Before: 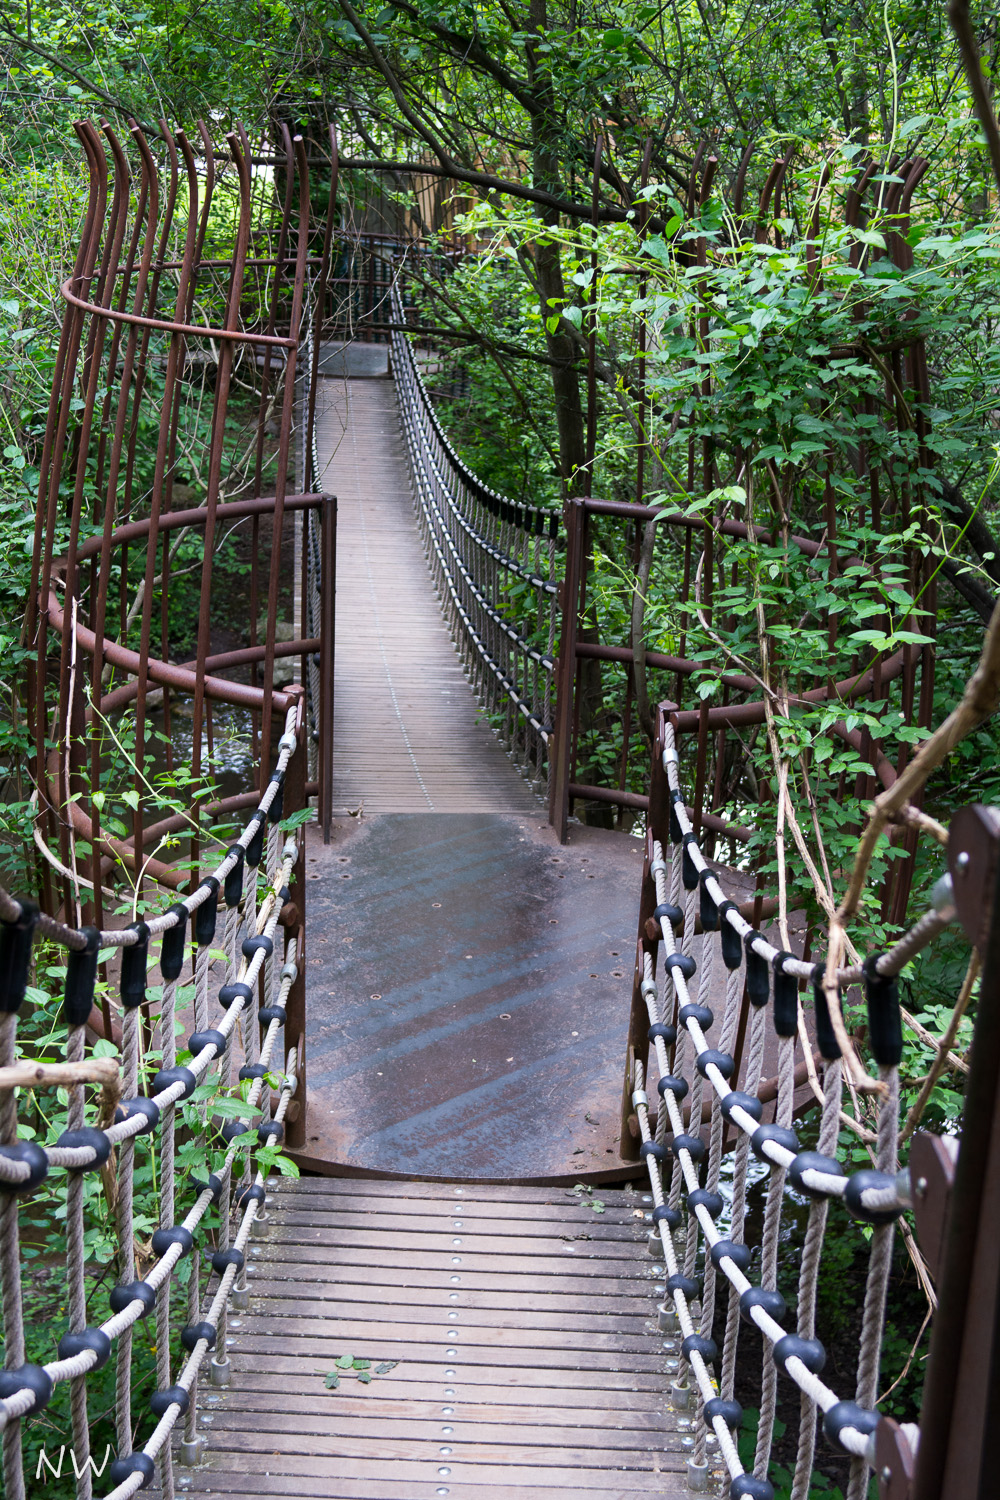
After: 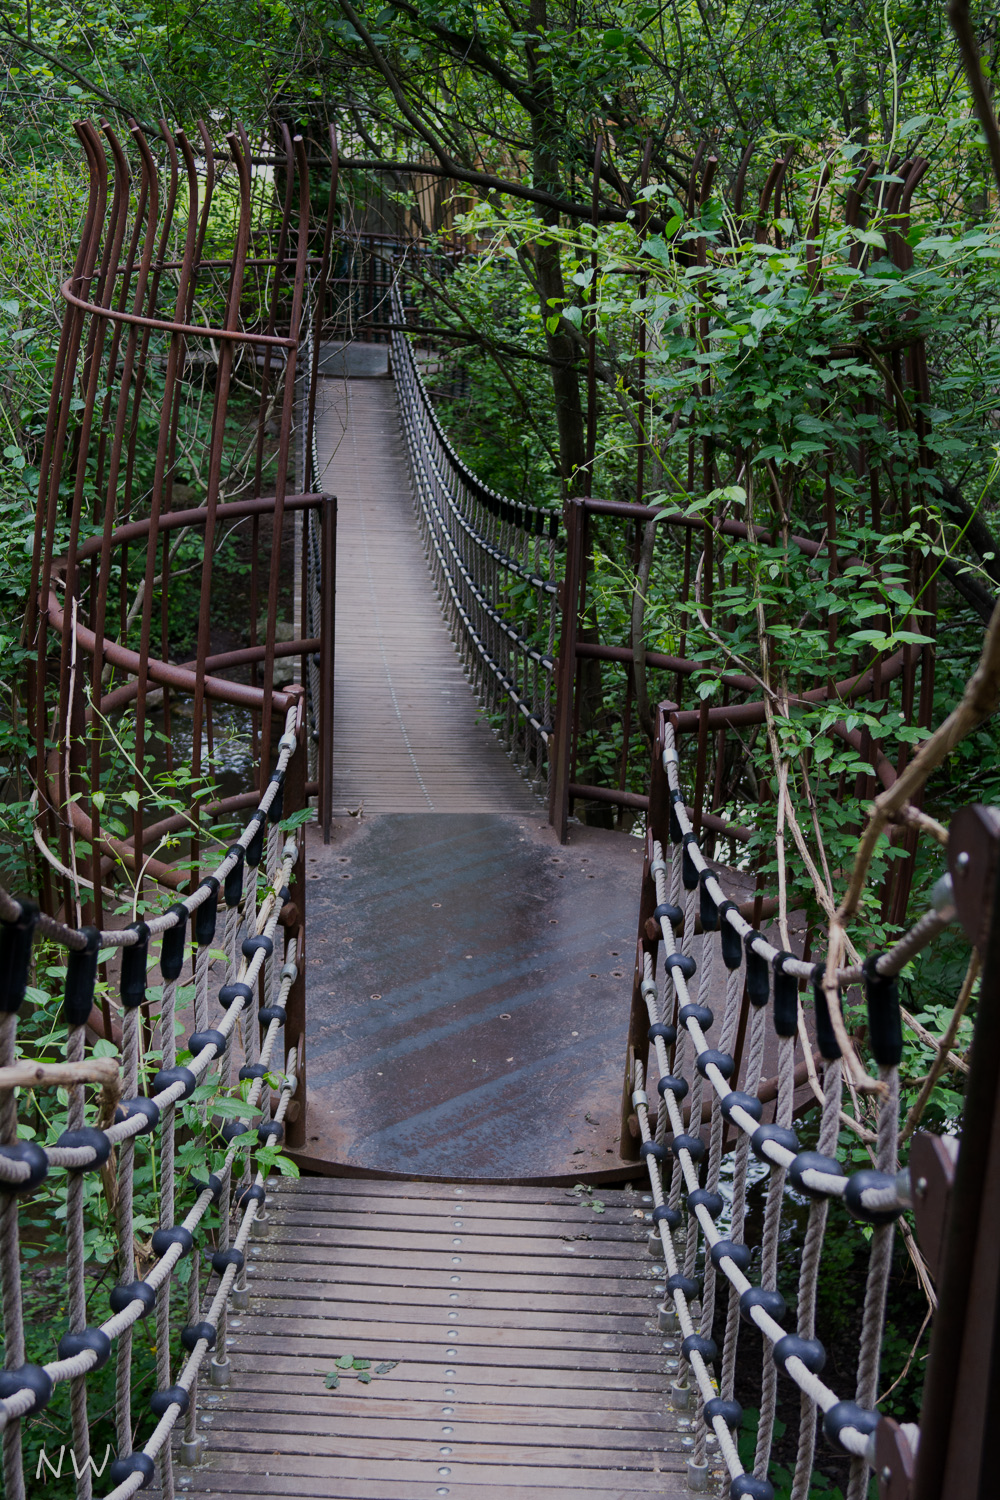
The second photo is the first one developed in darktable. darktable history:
exposure: black level correction 0, exposure -0.802 EV, compensate highlight preservation false
